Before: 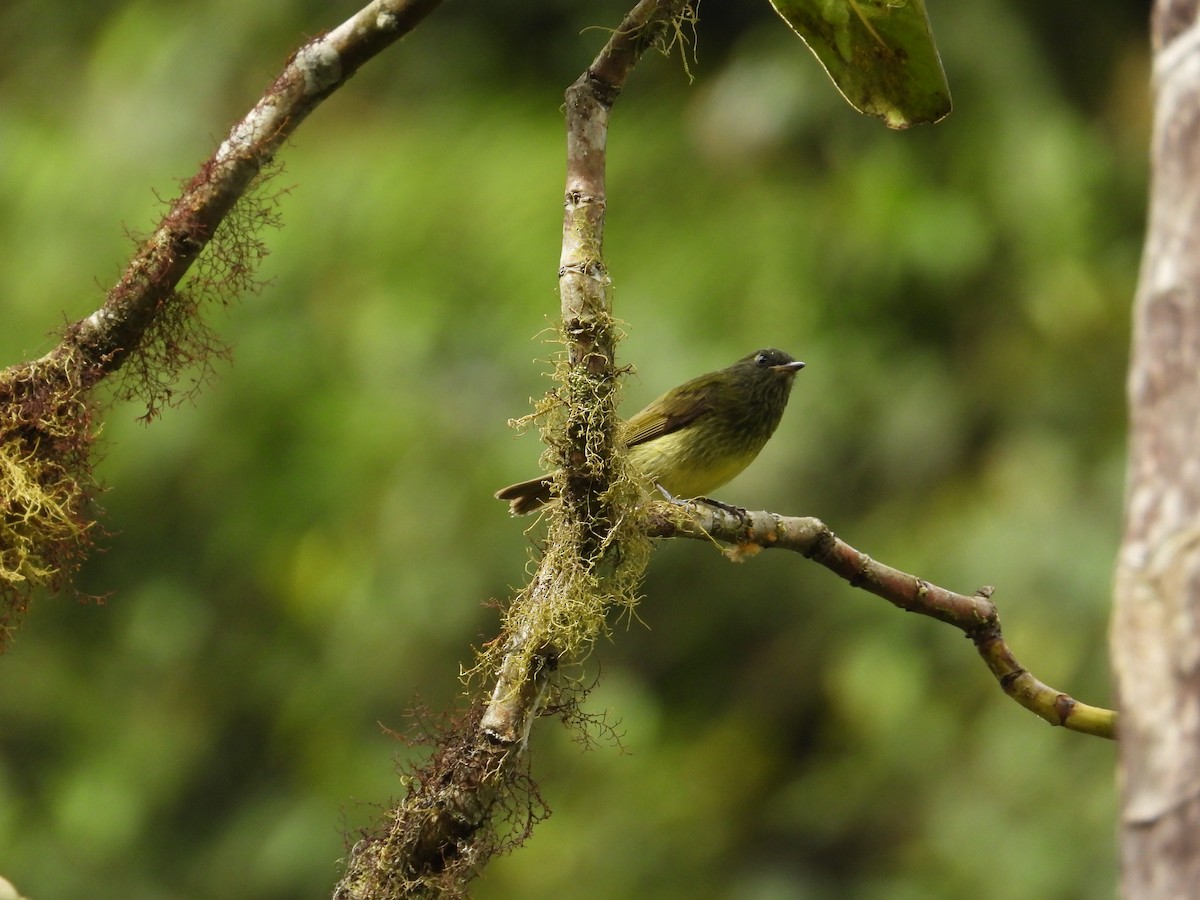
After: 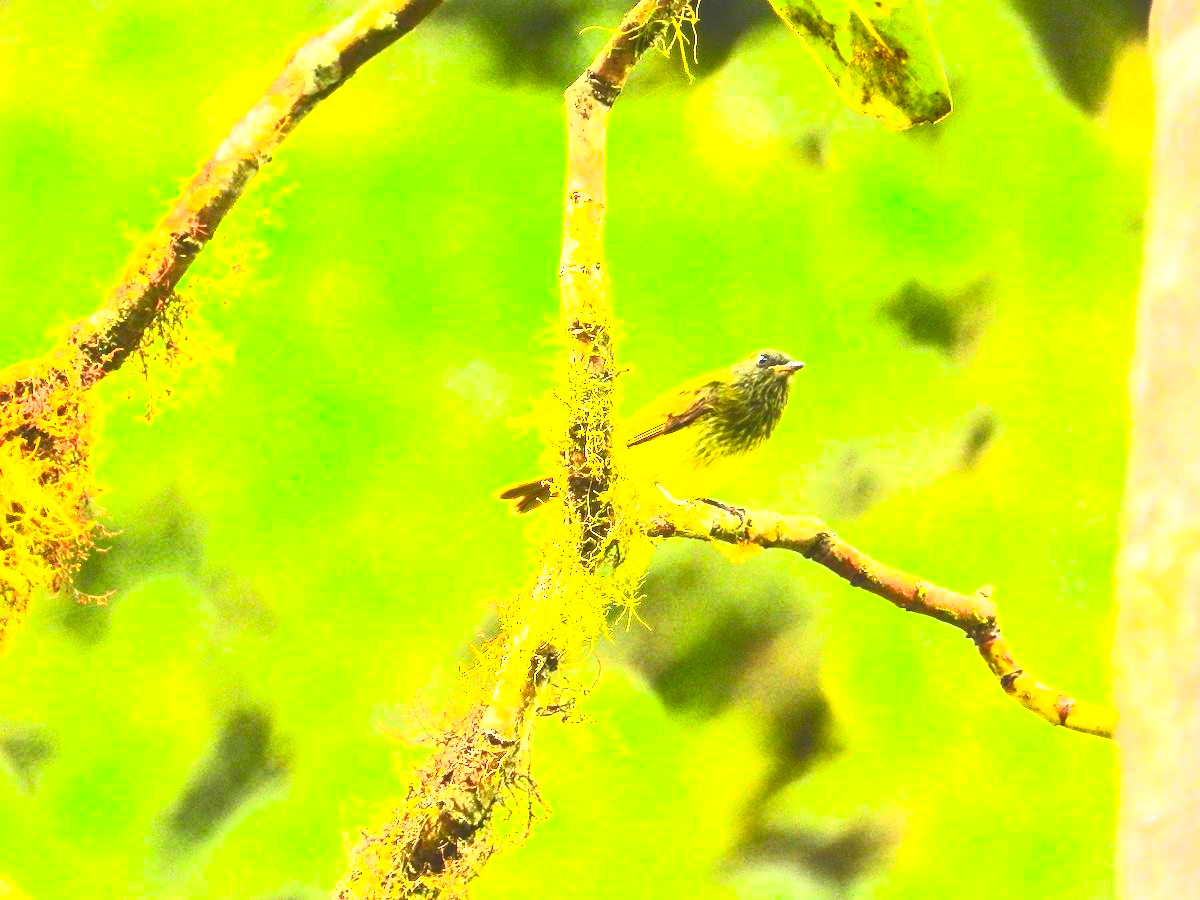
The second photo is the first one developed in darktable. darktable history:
contrast brightness saturation: contrast 1, brightness 1, saturation 1
exposure: exposure 2.25 EV, compensate highlight preservation false
local contrast: detail 110%
